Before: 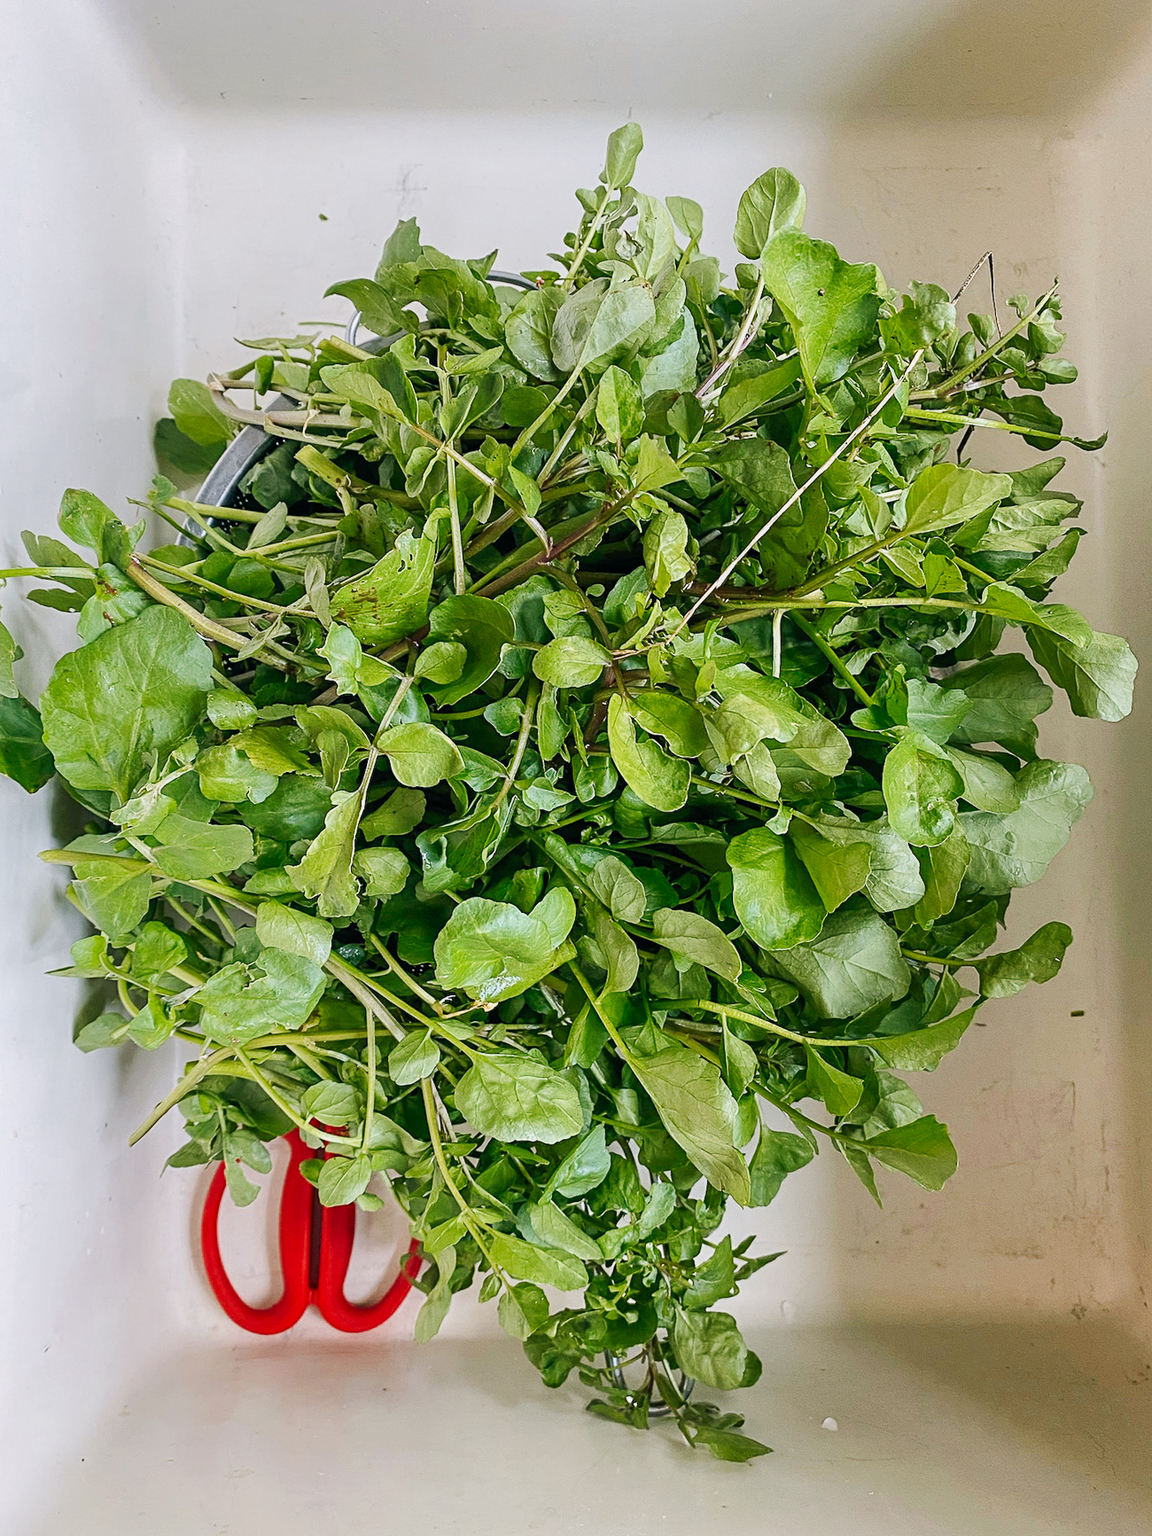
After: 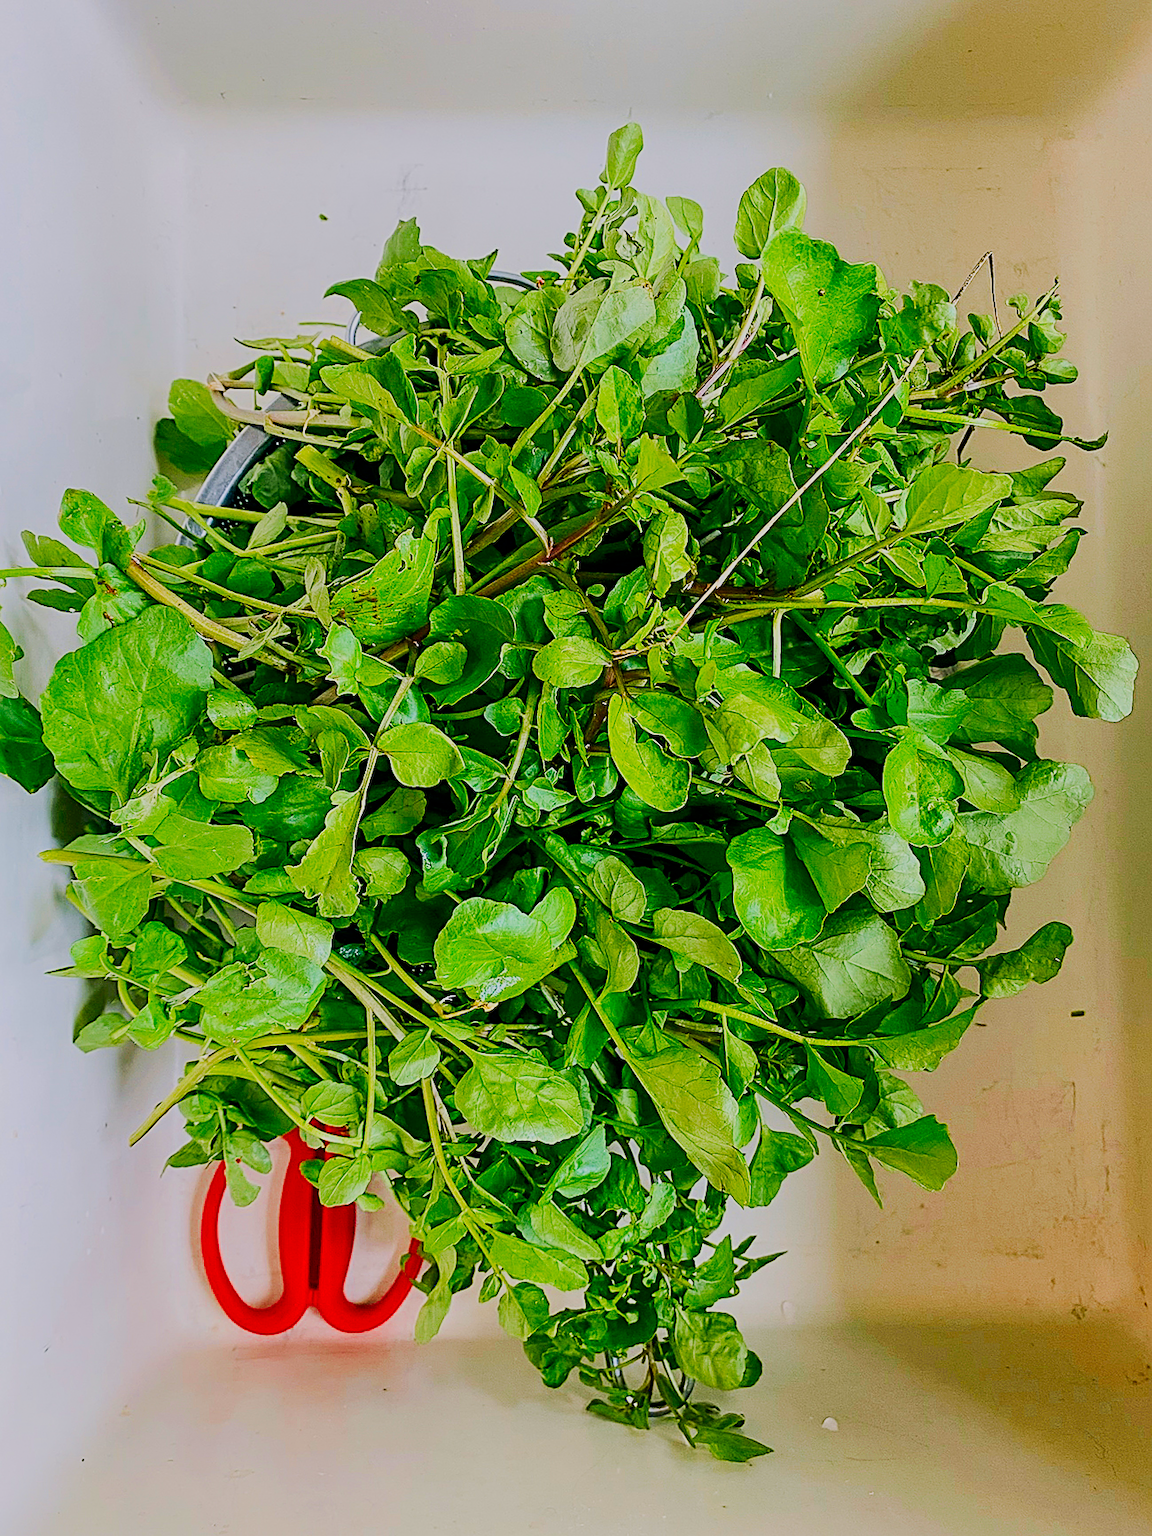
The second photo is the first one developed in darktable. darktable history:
contrast brightness saturation: contrast 0.259, brightness 0.01, saturation 0.868
filmic rgb: middle gray luminance 2.7%, black relative exposure -10.04 EV, white relative exposure 6.98 EV, dynamic range scaling 9.34%, target black luminance 0%, hardness 3.16, latitude 43.43%, contrast 0.68, highlights saturation mix 5.51%, shadows ↔ highlights balance 13.61%, color science v6 (2022), iterations of high-quality reconstruction 0
sharpen: on, module defaults
